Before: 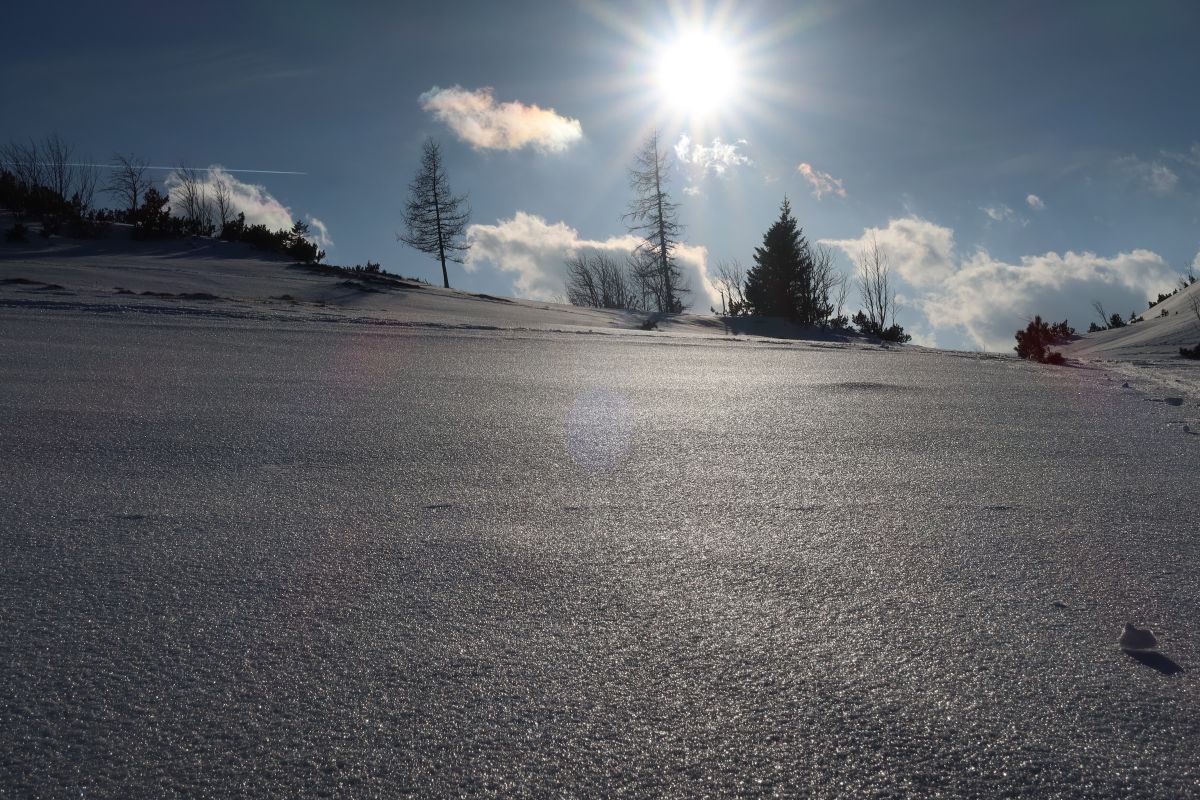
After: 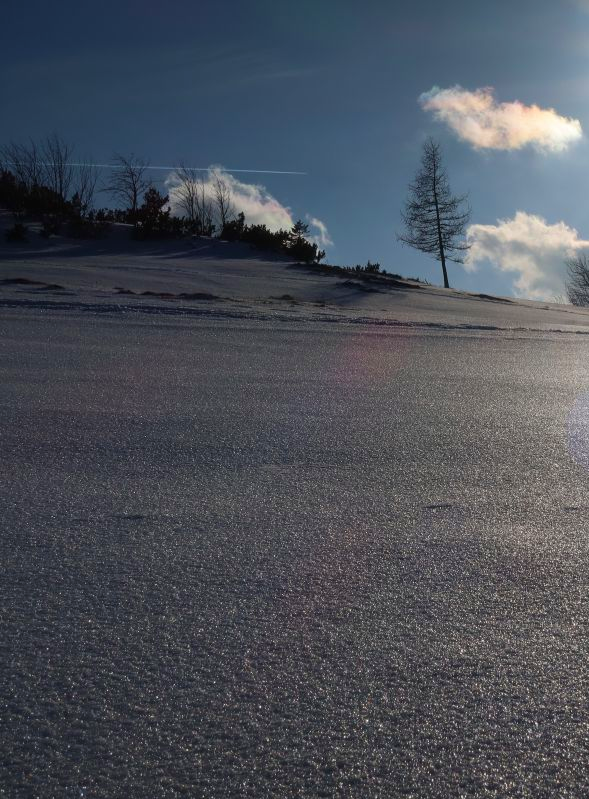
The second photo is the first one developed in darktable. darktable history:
crop and rotate: left 0%, top 0%, right 50.845%
velvia: on, module defaults
